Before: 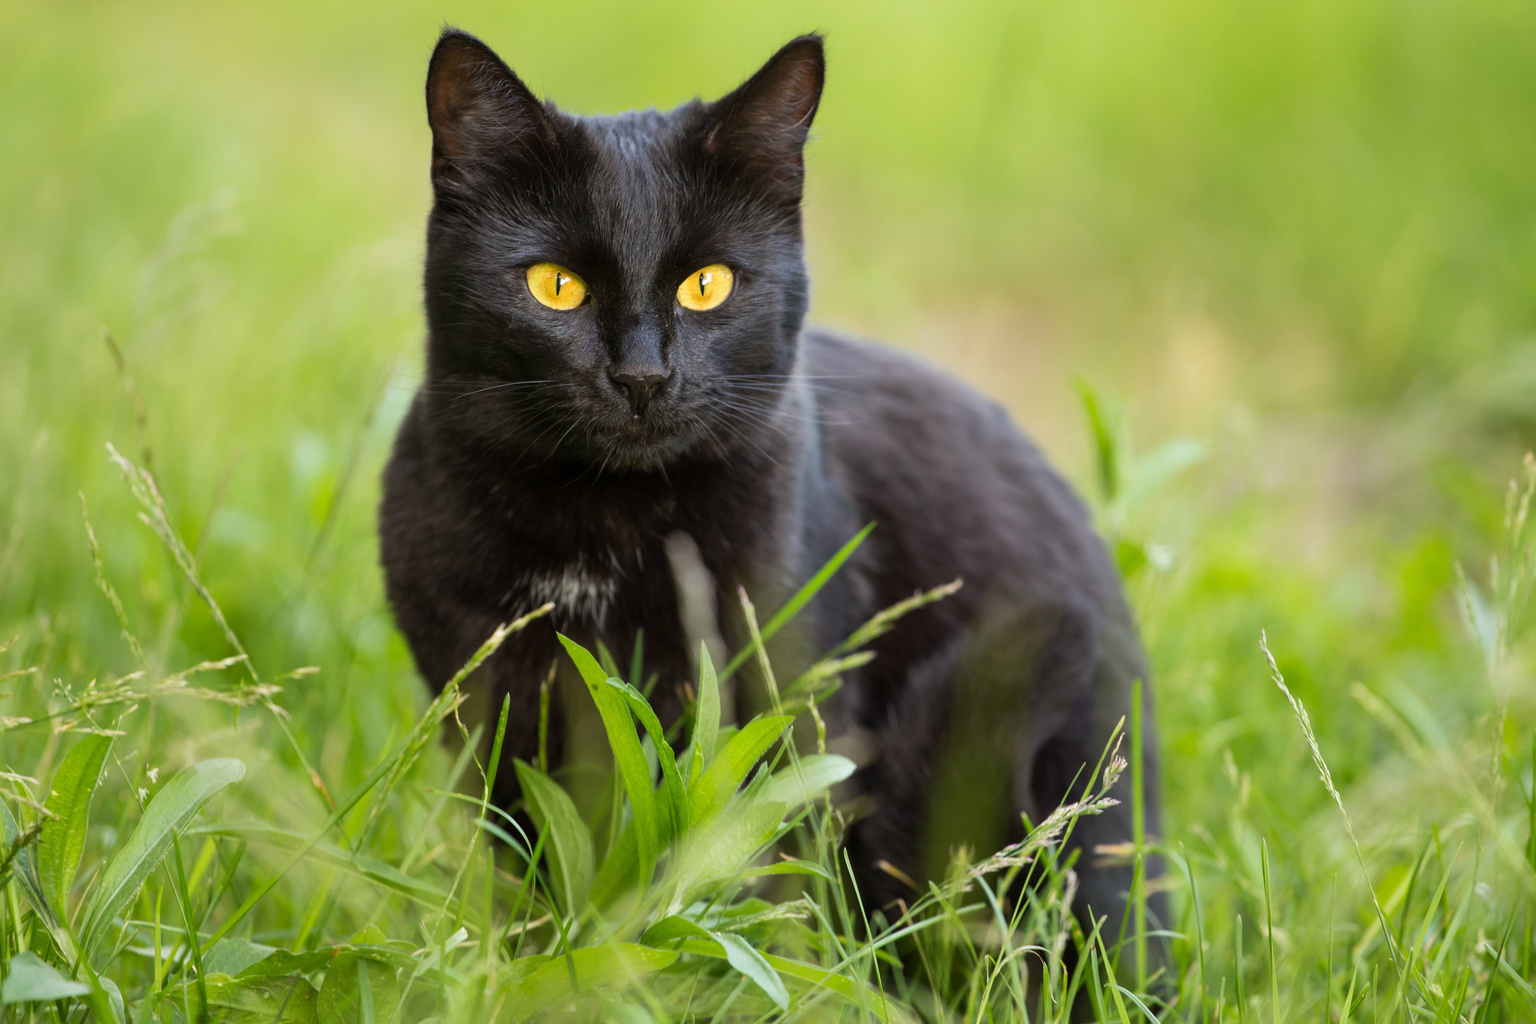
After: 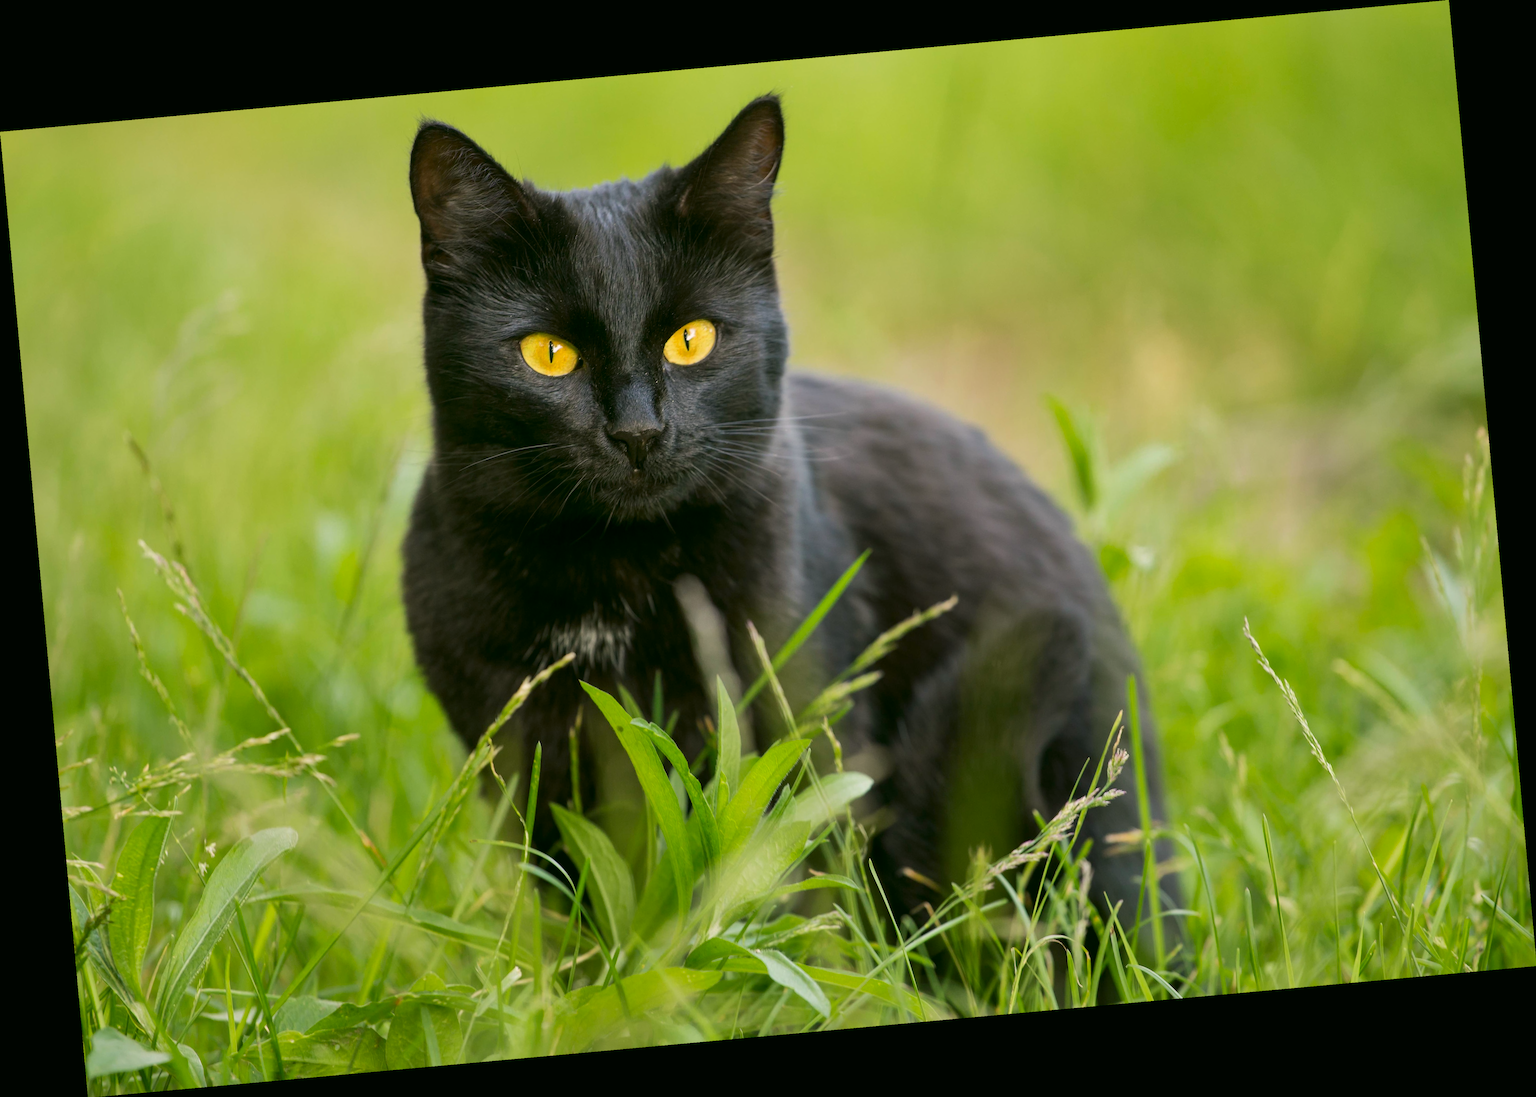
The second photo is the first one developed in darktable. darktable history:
color correction: highlights a* 4.02, highlights b* 4.98, shadows a* -7.55, shadows b* 4.98
rotate and perspective: rotation -5.2°, automatic cropping off
shadows and highlights: shadows -20, white point adjustment -2, highlights -35
